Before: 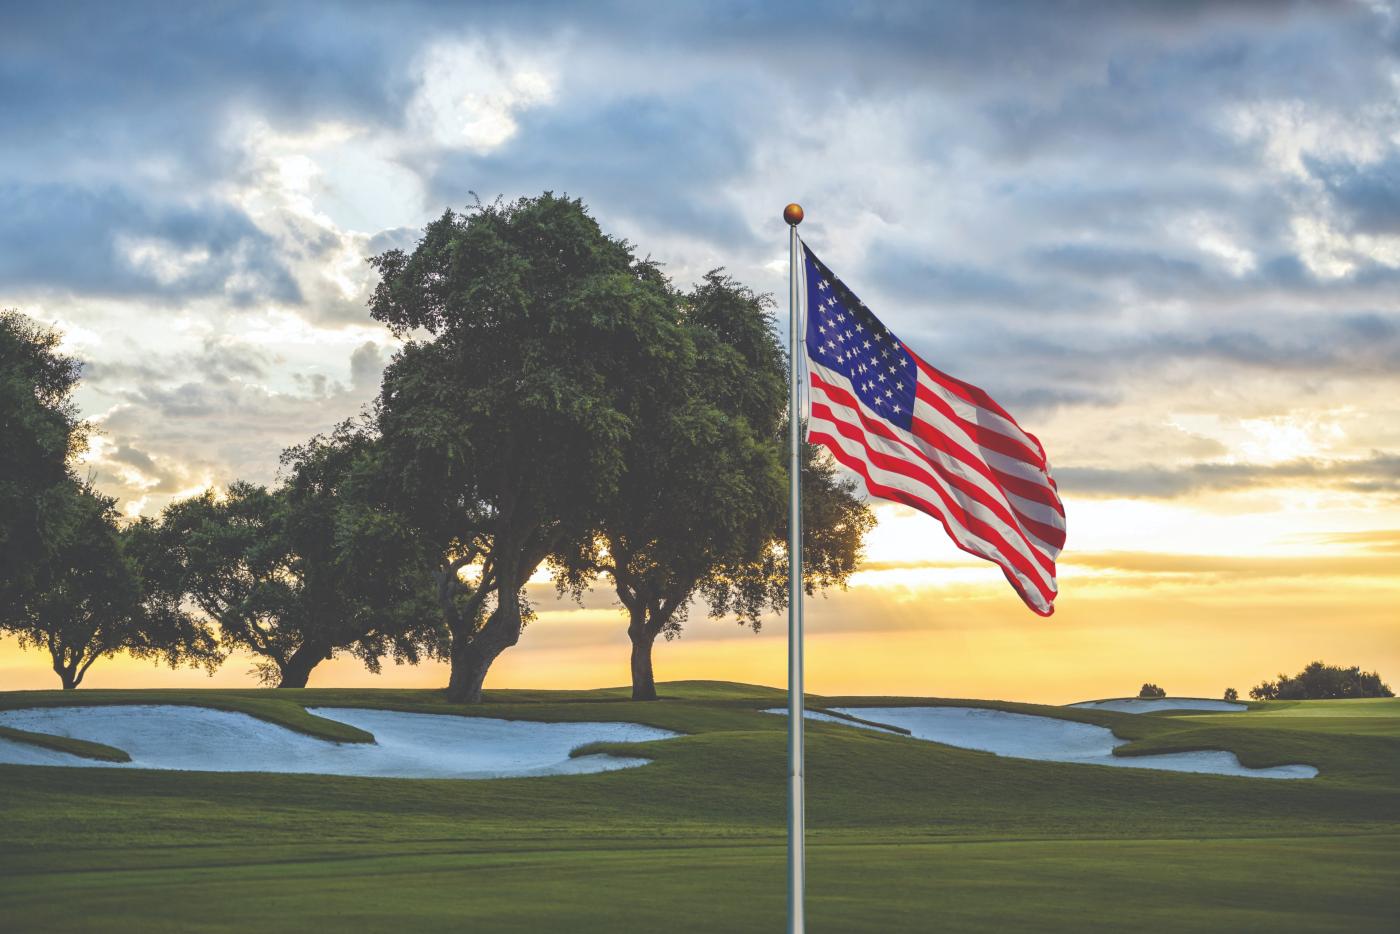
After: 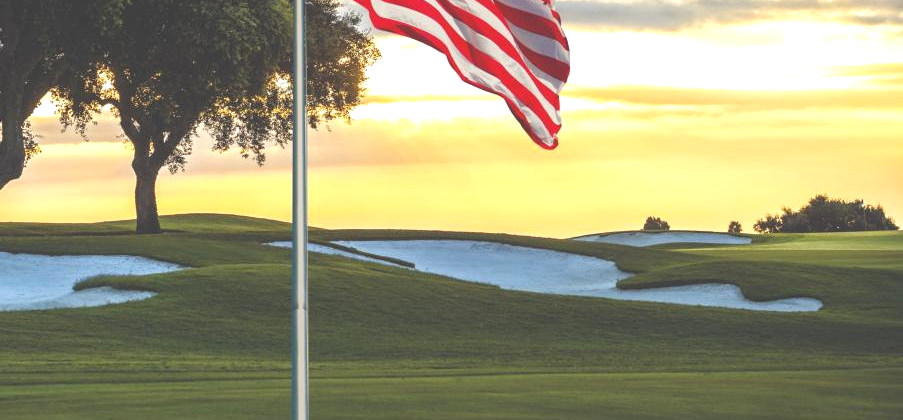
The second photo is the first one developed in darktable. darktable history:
tone equalizer: -8 EV -0.379 EV, -7 EV -0.373 EV, -6 EV -0.348 EV, -5 EV -0.252 EV, -3 EV 0.197 EV, -2 EV 0.339 EV, -1 EV 0.391 EV, +0 EV 0.442 EV
crop and rotate: left 35.474%, top 50.034%, bottom 4.99%
